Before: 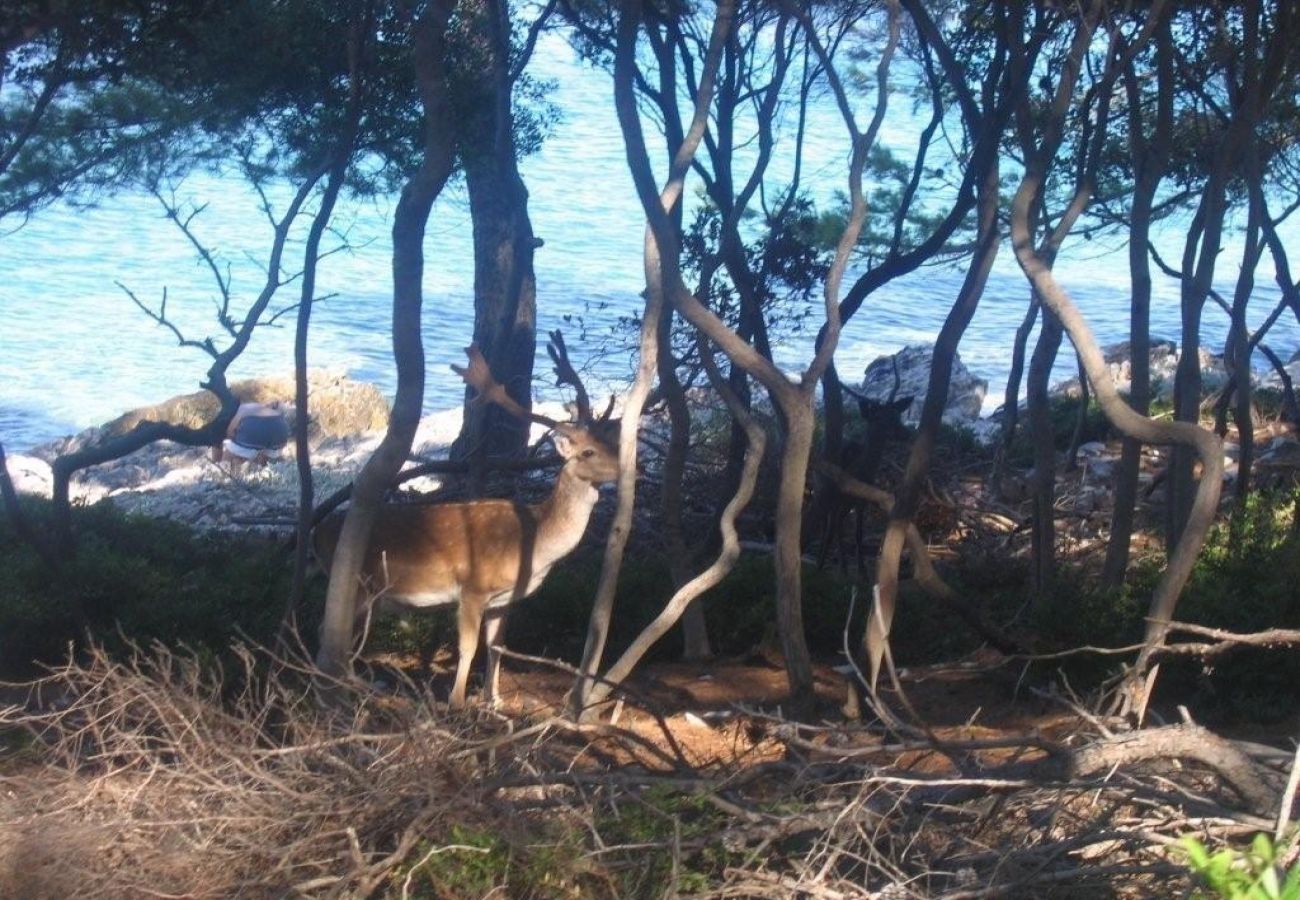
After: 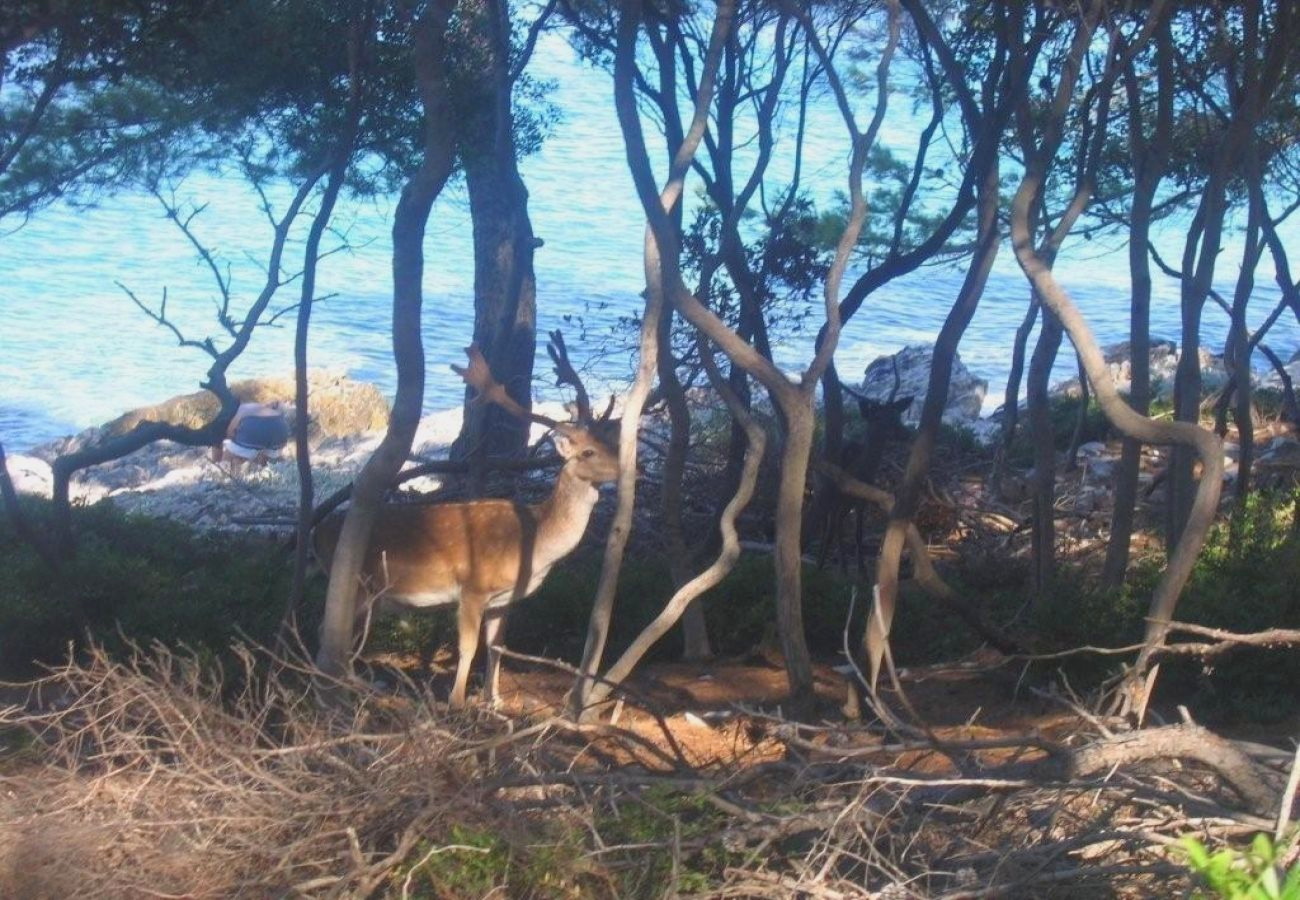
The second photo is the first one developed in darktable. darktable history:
contrast brightness saturation: contrast -0.105, brightness 0.043, saturation 0.082
